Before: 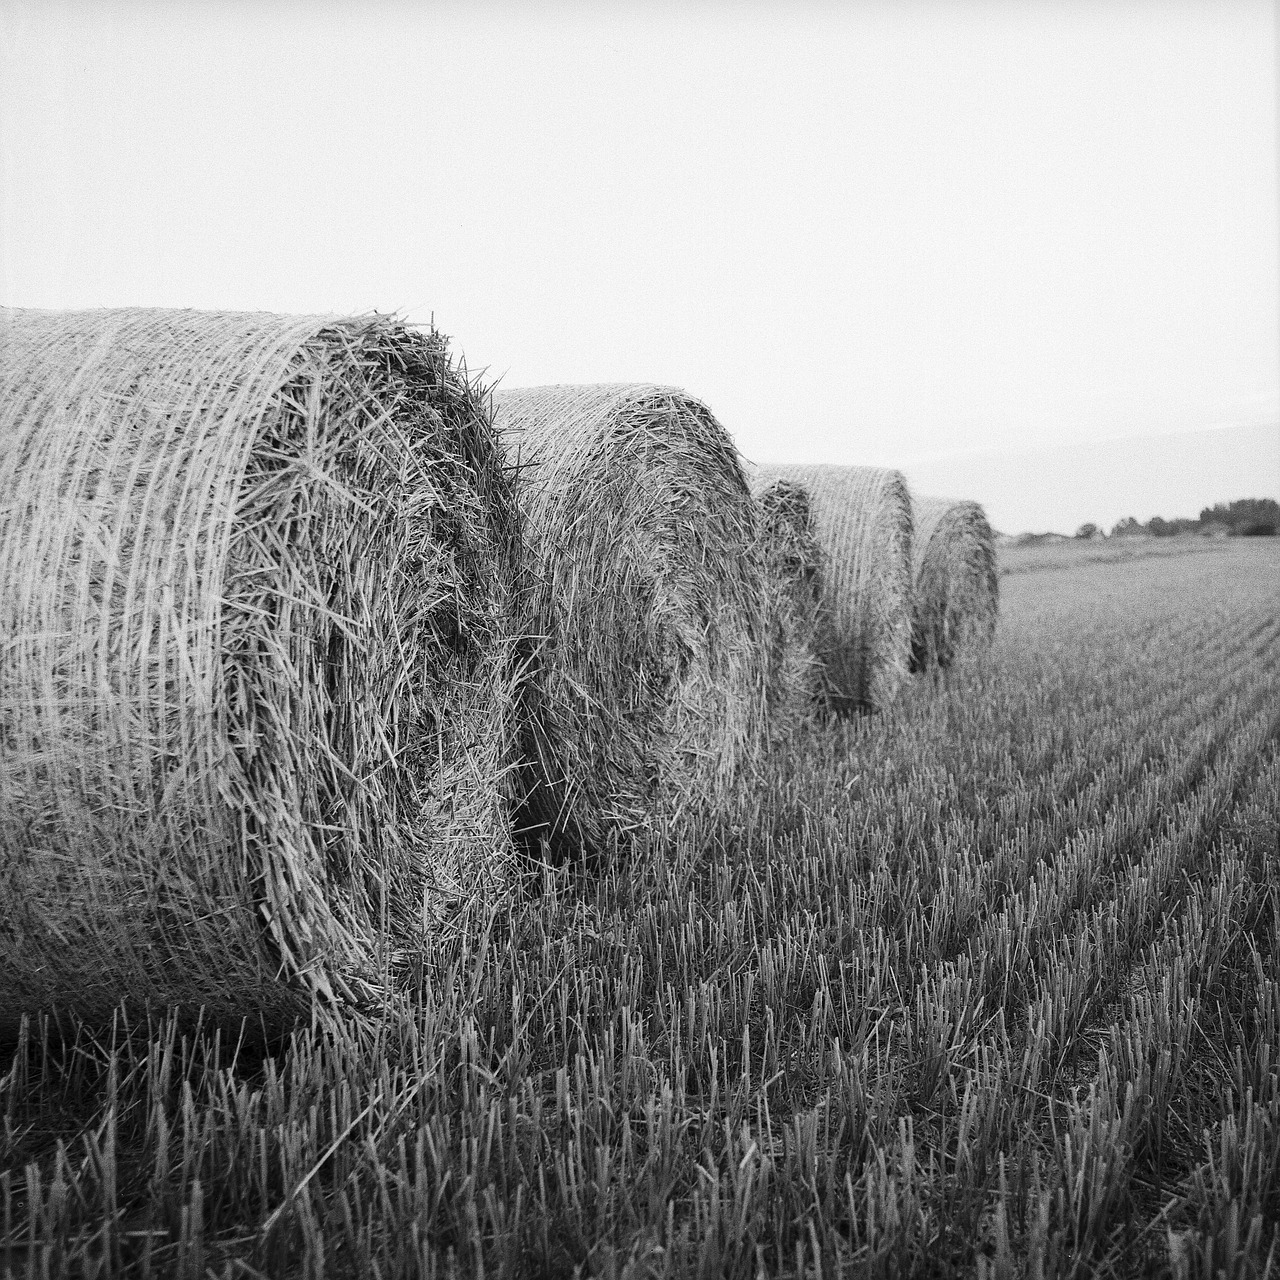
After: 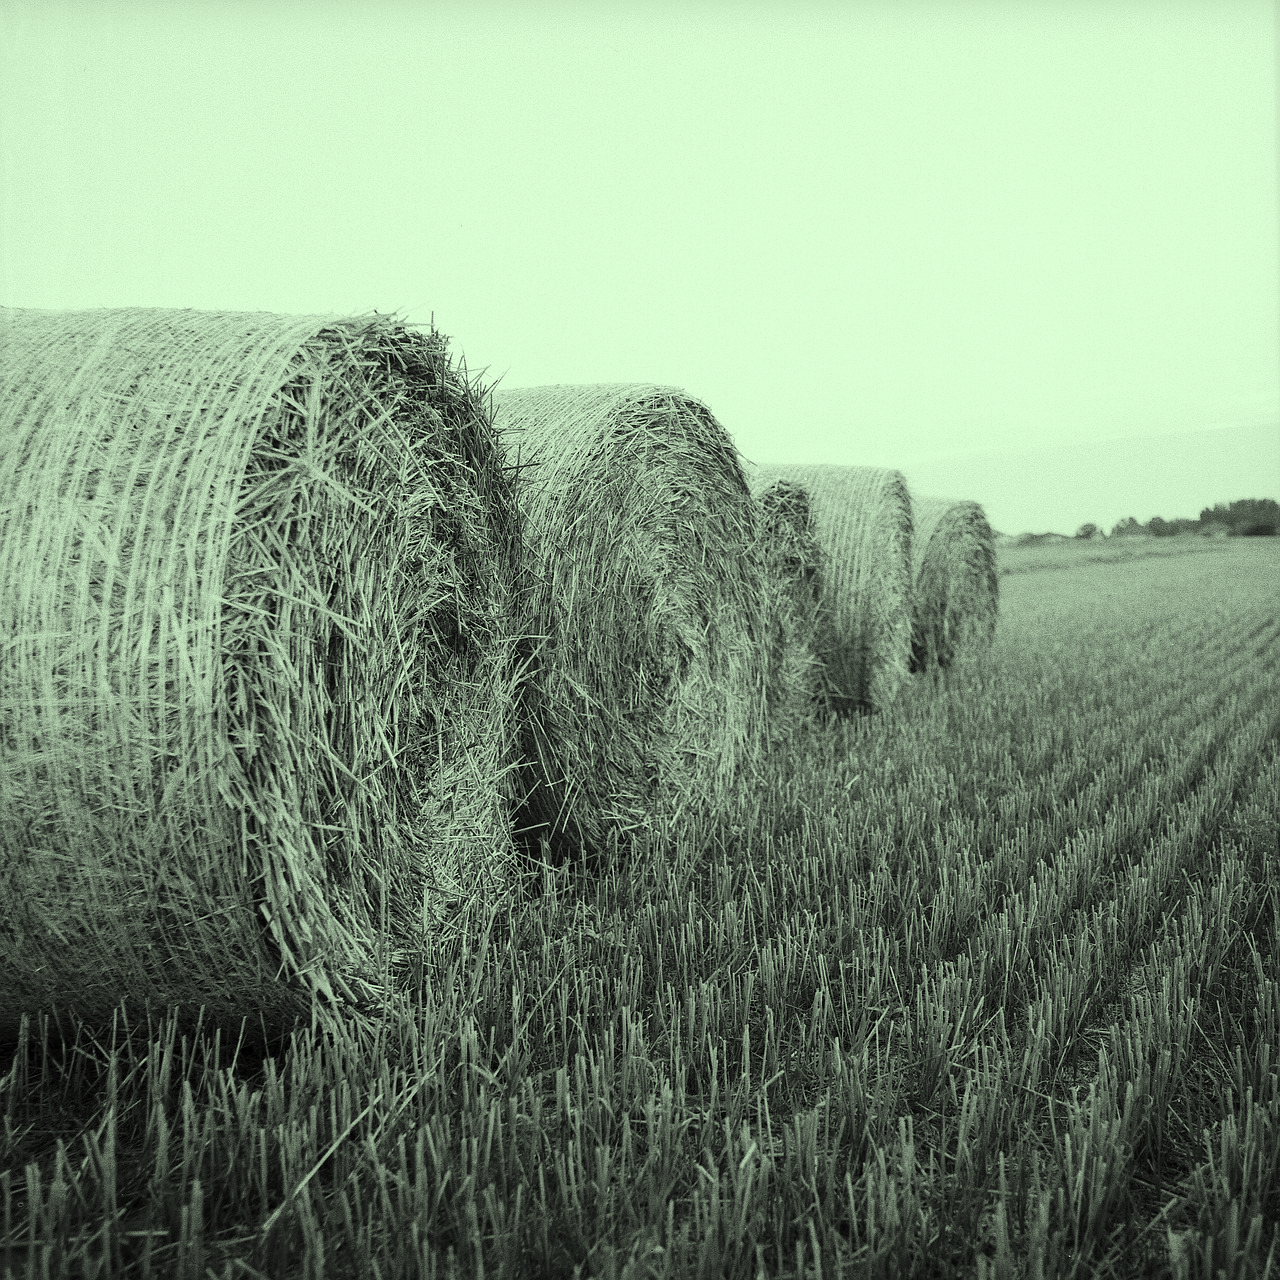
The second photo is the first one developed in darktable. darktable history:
color correction: highlights a* -10.77, highlights b* 9.8, saturation 1.72
tone equalizer: on, module defaults
rotate and perspective: automatic cropping original format, crop left 0, crop top 0
